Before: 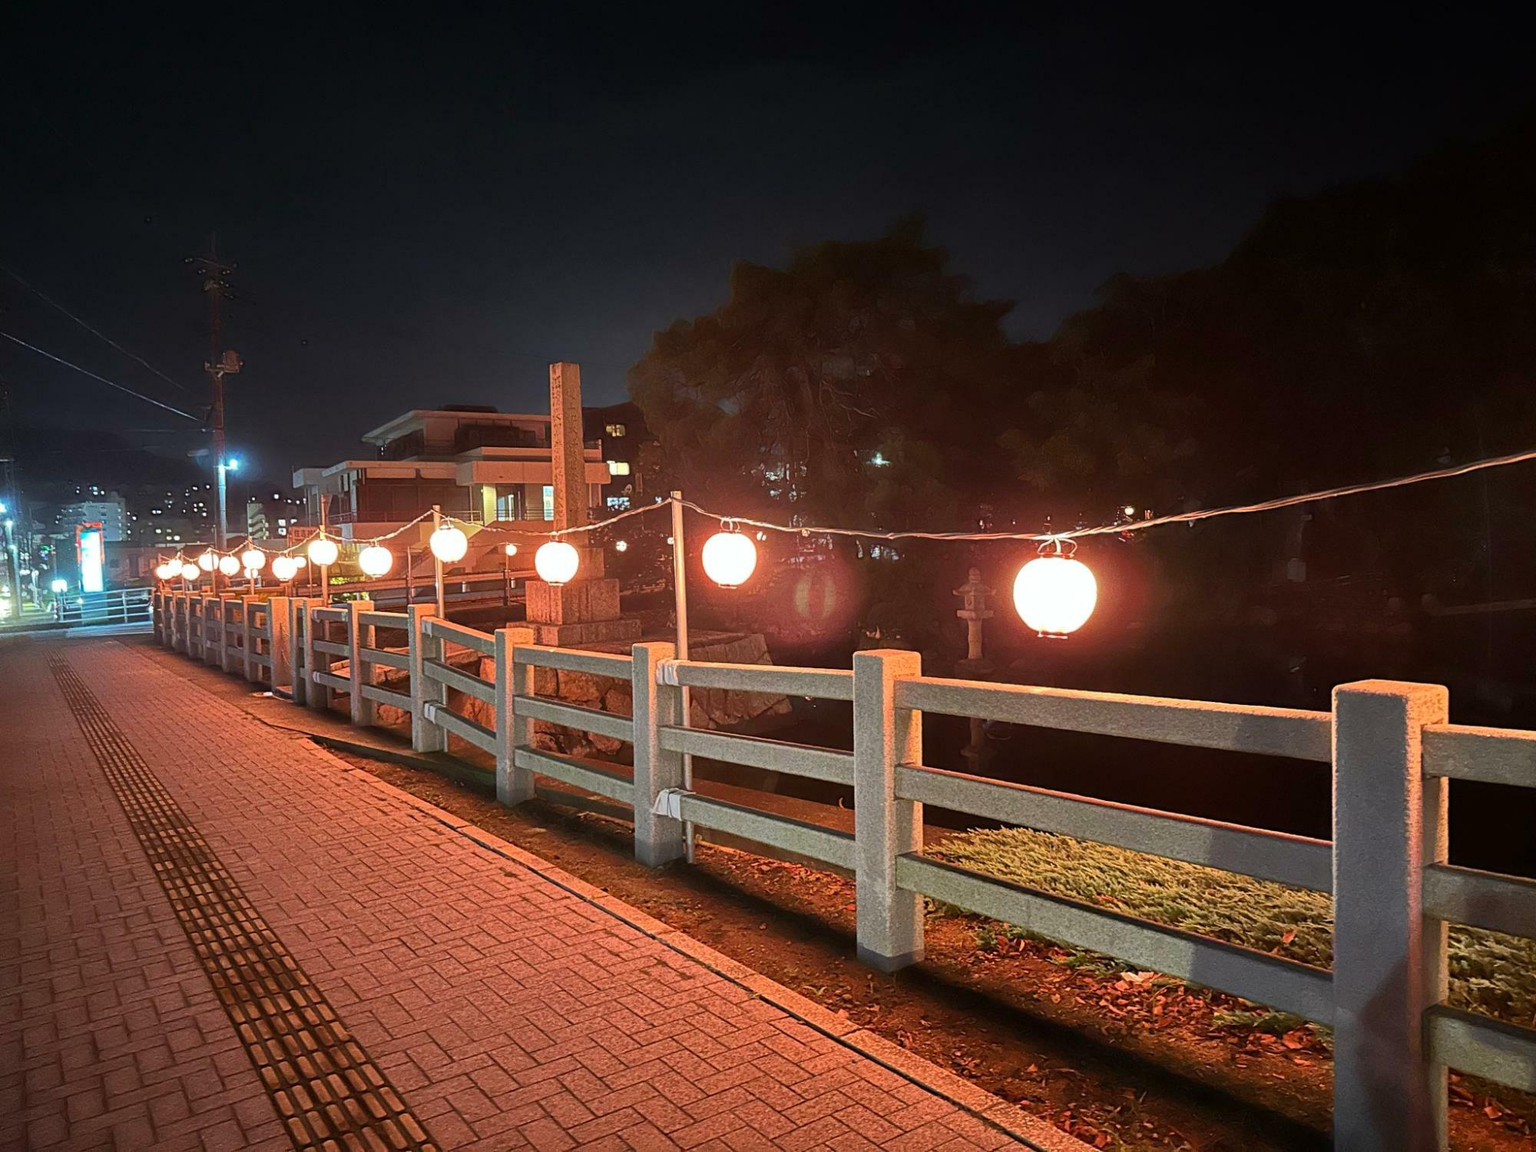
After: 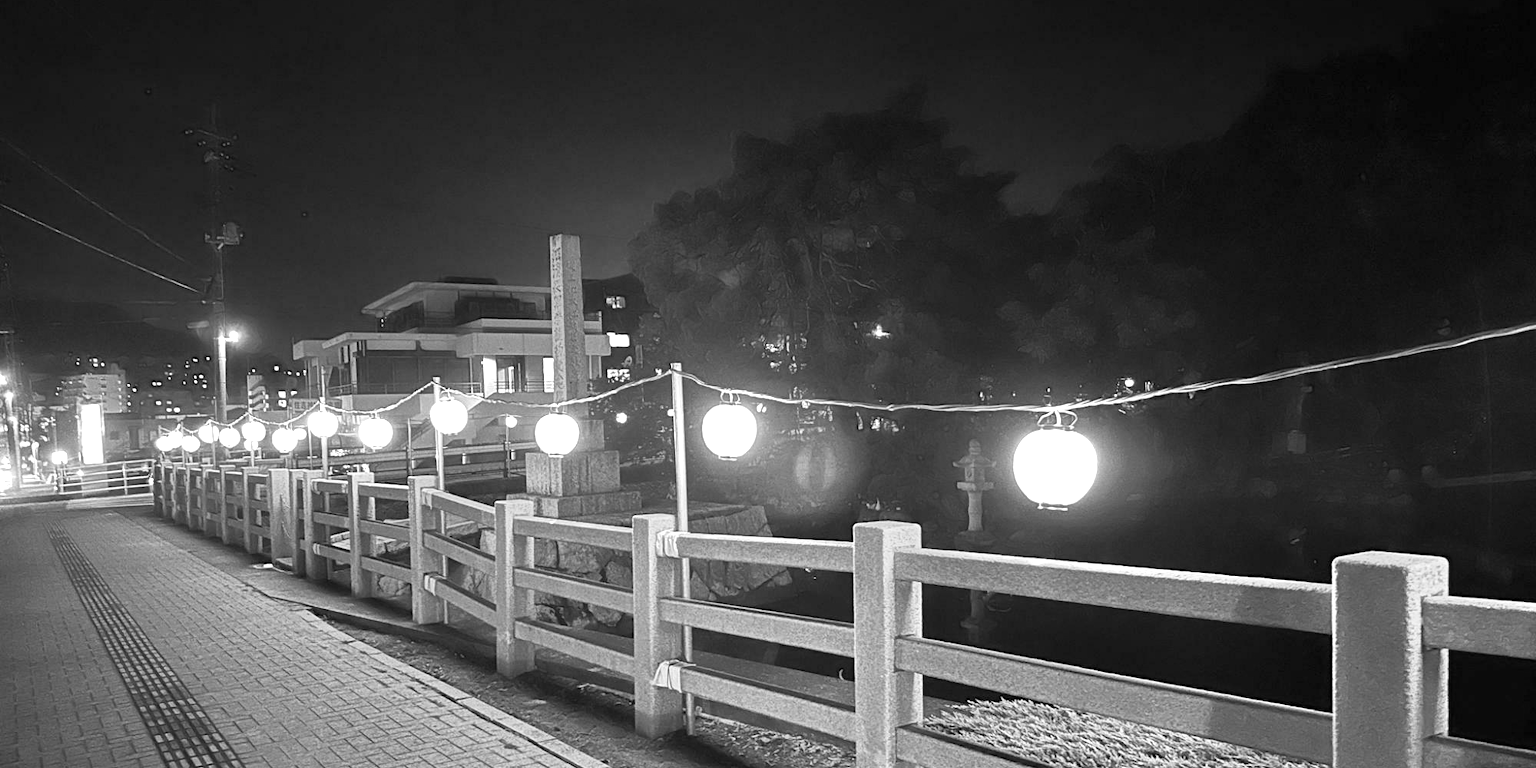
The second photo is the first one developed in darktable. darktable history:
crop: top 11.166%, bottom 22.168%
monochrome: a 32, b 64, size 2.3
white balance: red 0.983, blue 1.036
exposure: exposure 0.781 EV, compensate highlight preservation false
